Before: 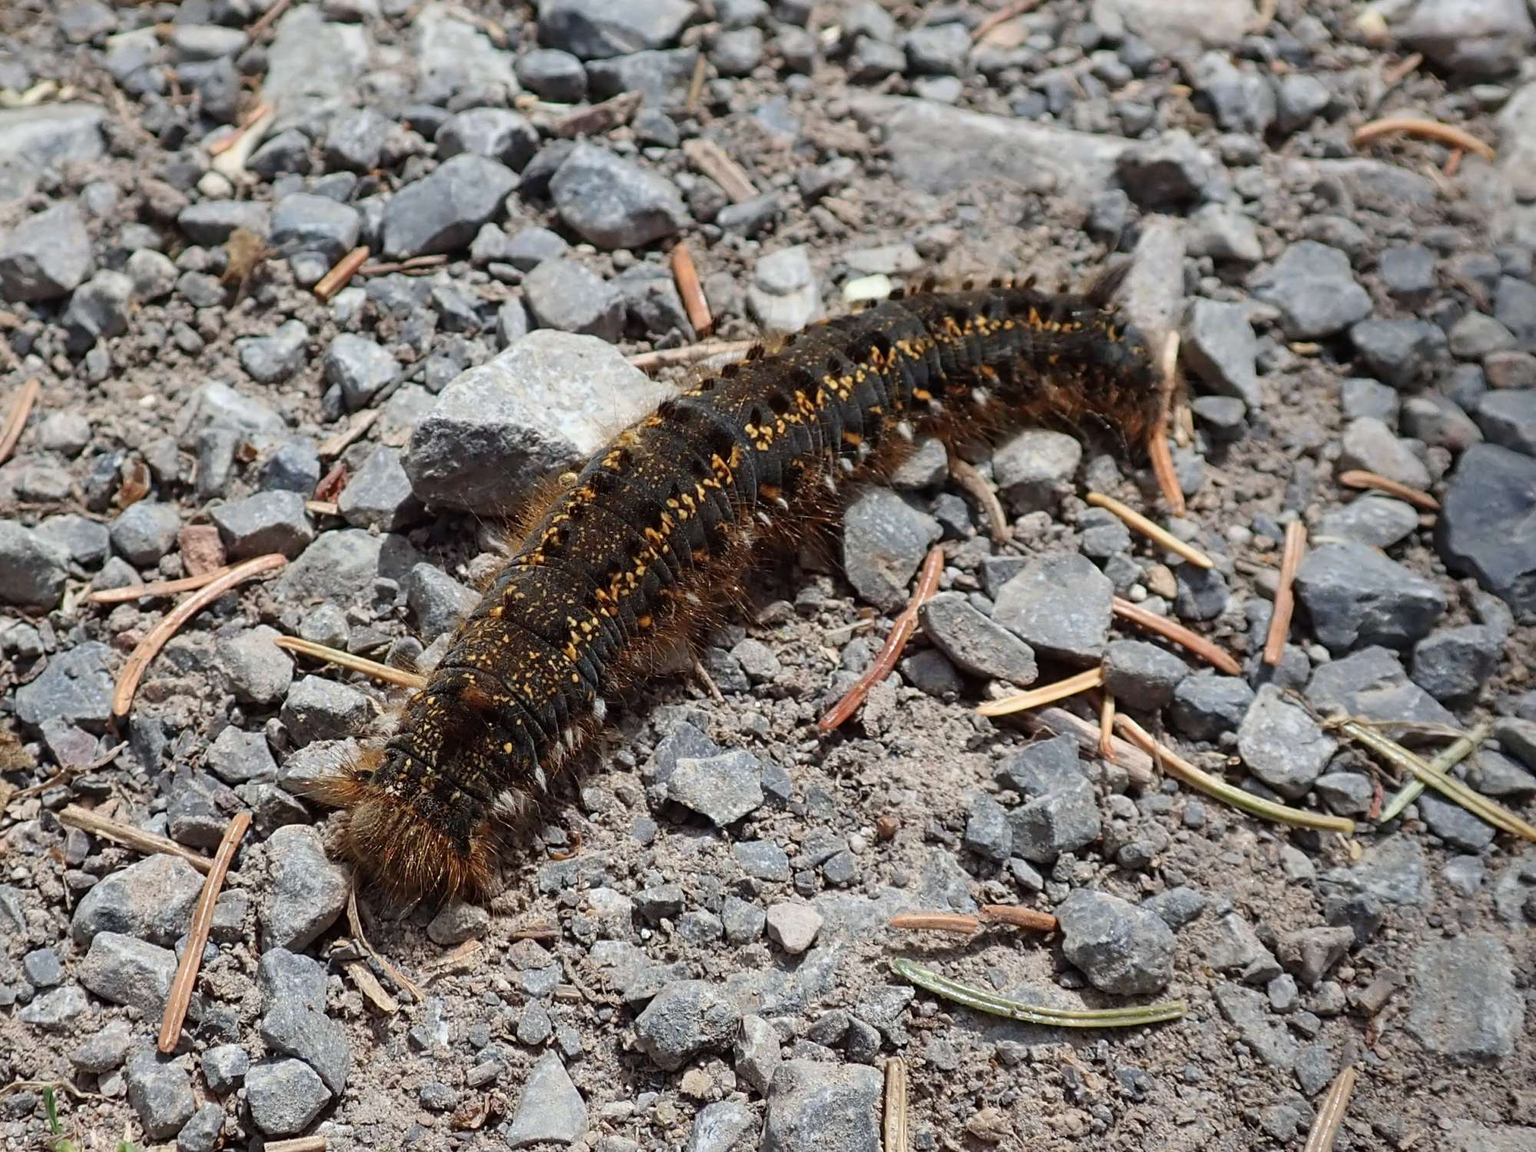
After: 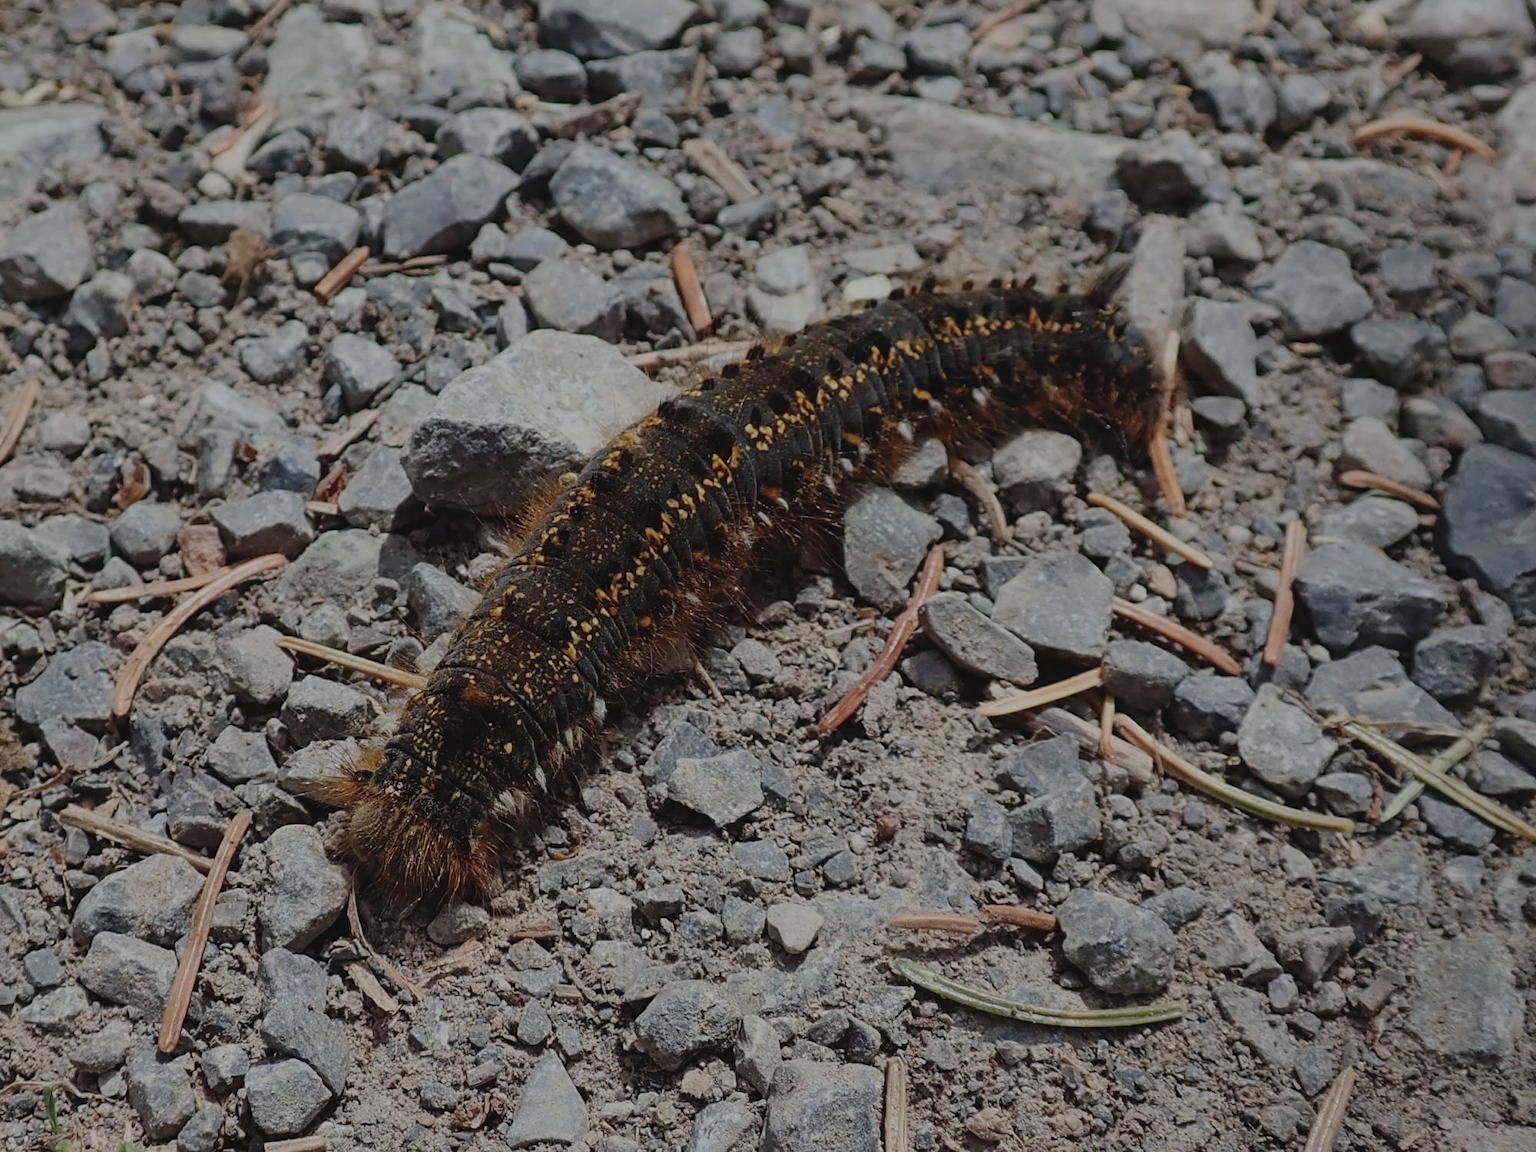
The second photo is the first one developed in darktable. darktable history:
exposure: black level correction -0.025, exposure -0.117 EV, compensate highlight preservation false
filmic rgb: middle gray luminance 30%, black relative exposure -9 EV, white relative exposure 7 EV, threshold 6 EV, target black luminance 0%, hardness 2.94, latitude 2.04%, contrast 0.963, highlights saturation mix 5%, shadows ↔ highlights balance 12.16%, add noise in highlights 0, preserve chrominance no, color science v3 (2019), use custom middle-gray values true, iterations of high-quality reconstruction 0, contrast in highlights soft, enable highlight reconstruction true
